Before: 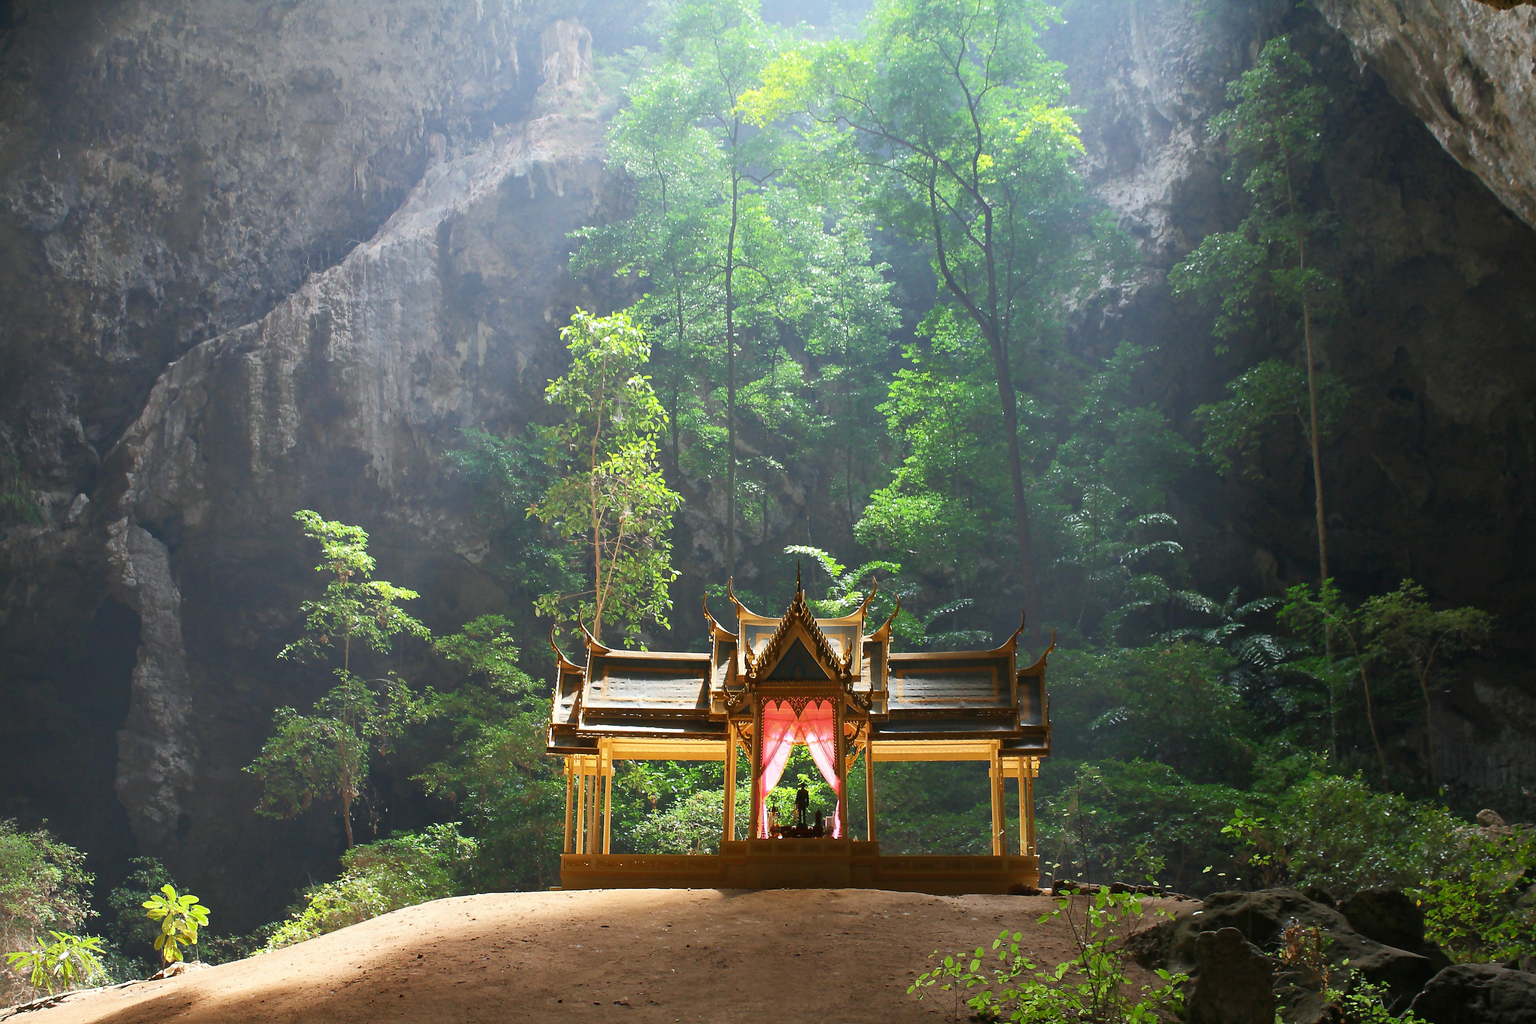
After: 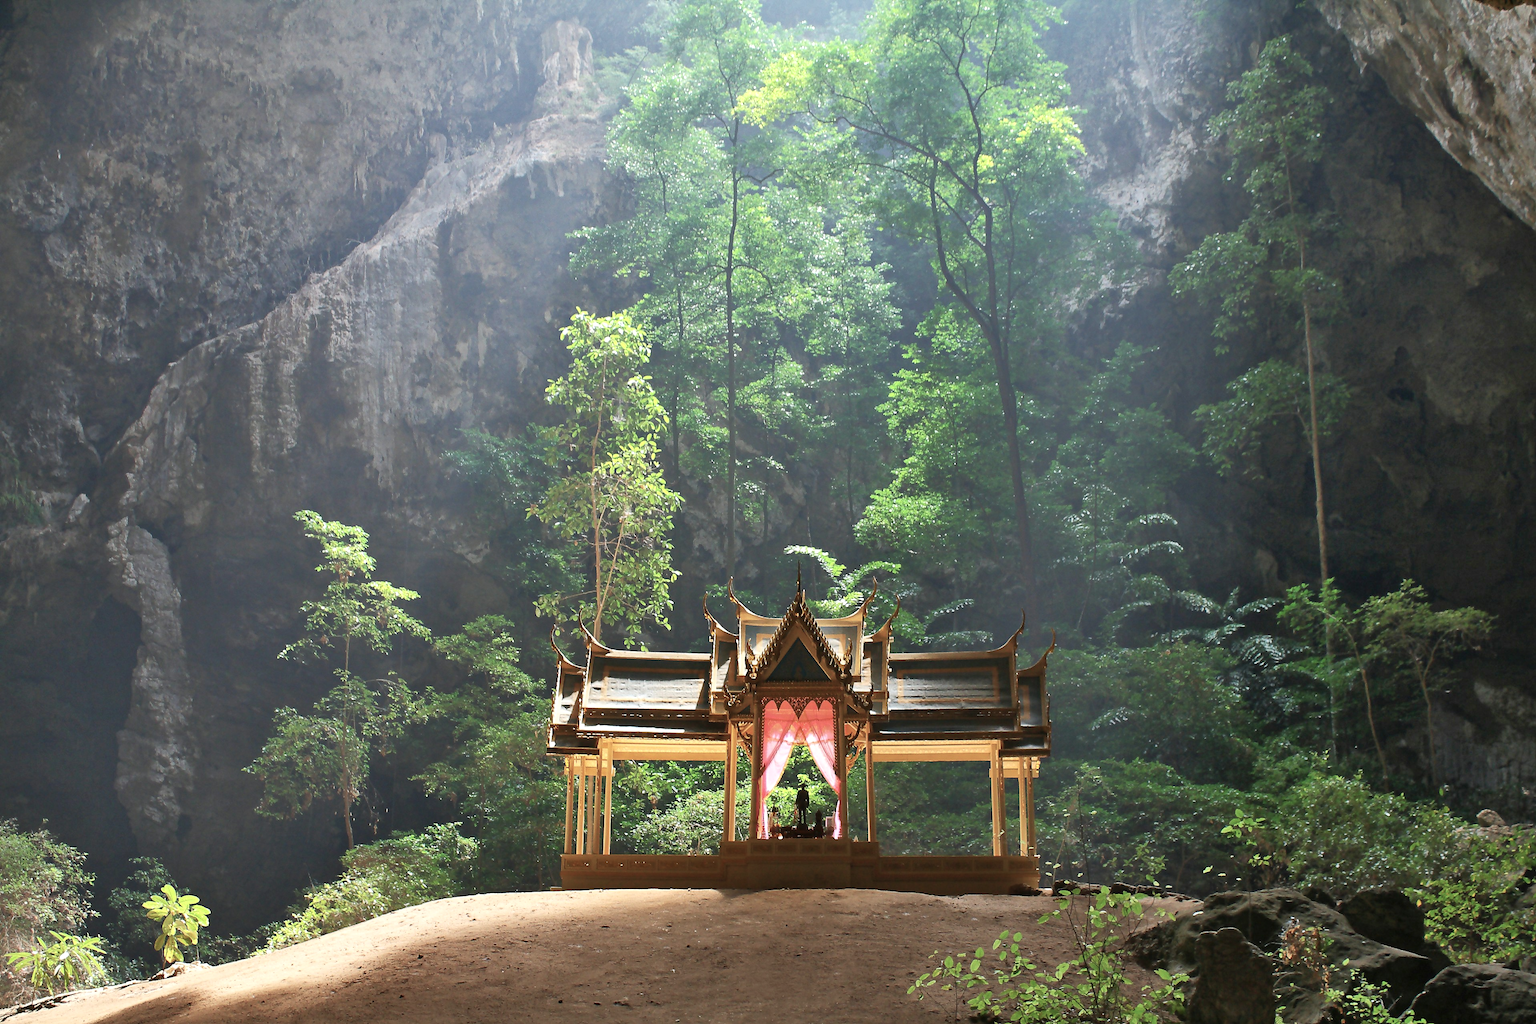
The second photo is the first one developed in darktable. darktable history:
shadows and highlights: highlights color adjustment 32.36%, low approximation 0.01, soften with gaussian
color balance rgb: perceptual saturation grading › global saturation -27.383%, perceptual brilliance grading › highlights 3.071%, global vibrance 20%
color calibration: illuminant same as pipeline (D50), adaptation XYZ, x 0.345, y 0.359, temperature 5006.9 K, clip negative RGB from gamut false
